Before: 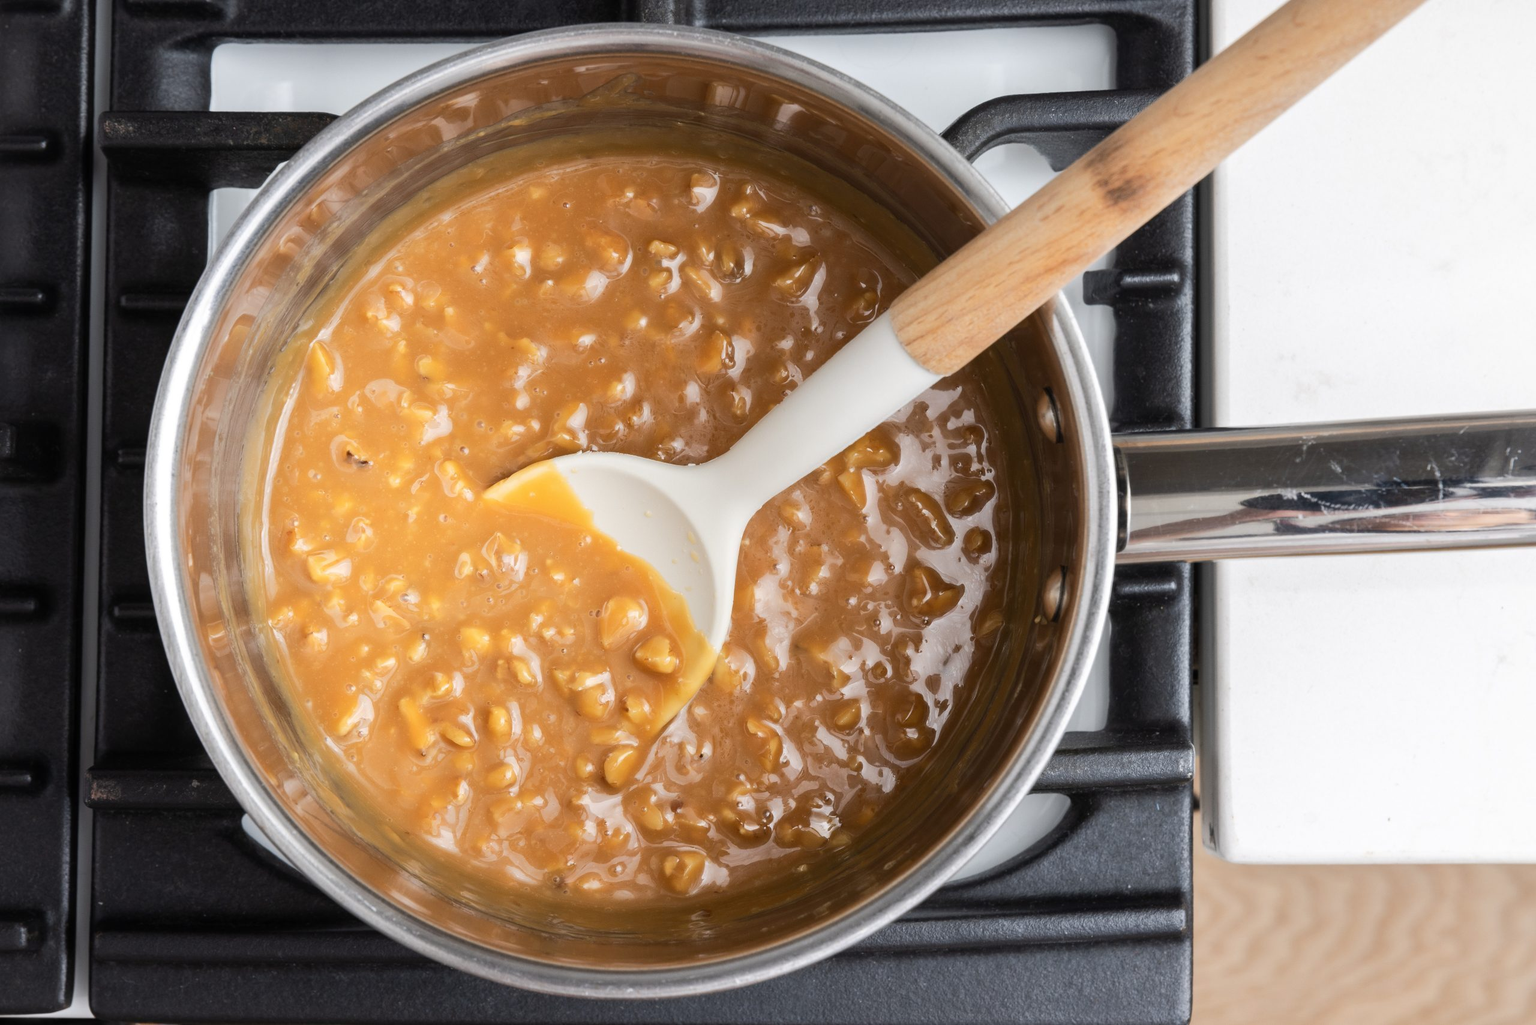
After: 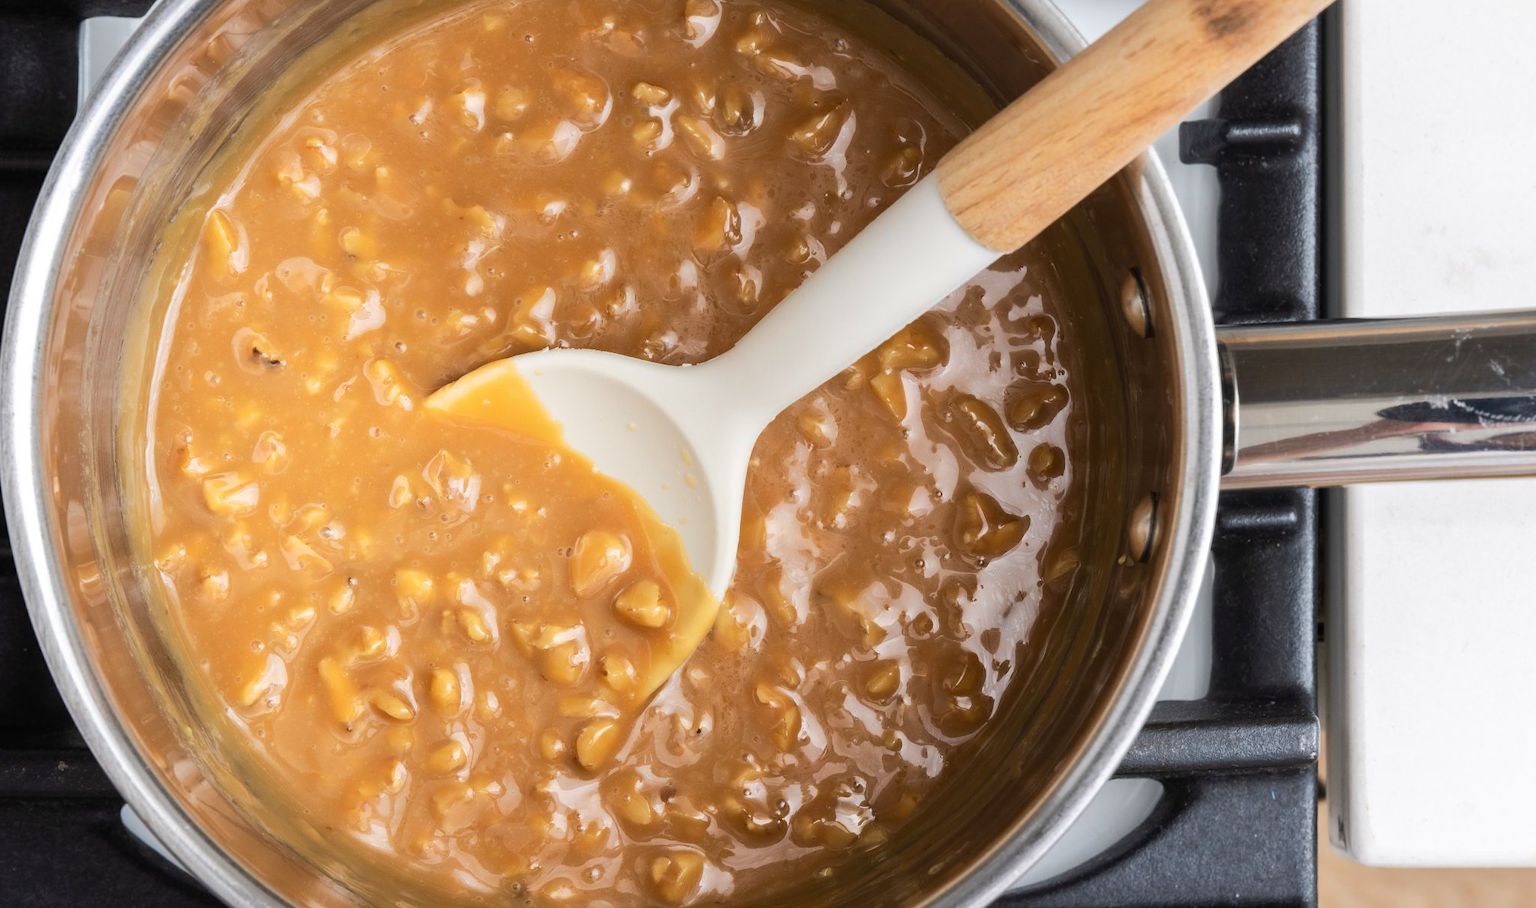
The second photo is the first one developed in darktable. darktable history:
velvia: on, module defaults
crop: left 9.498%, top 17.091%, right 11.009%, bottom 12.399%
